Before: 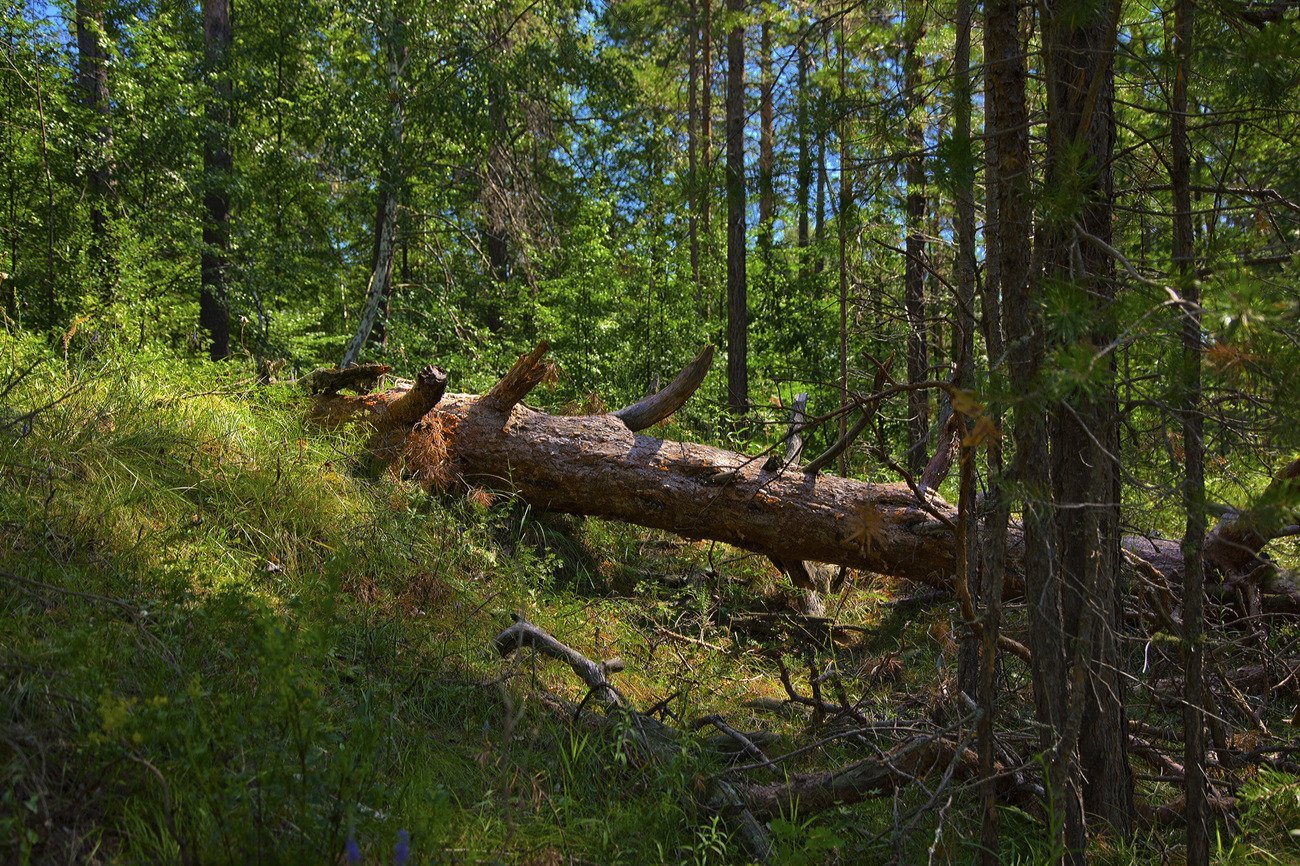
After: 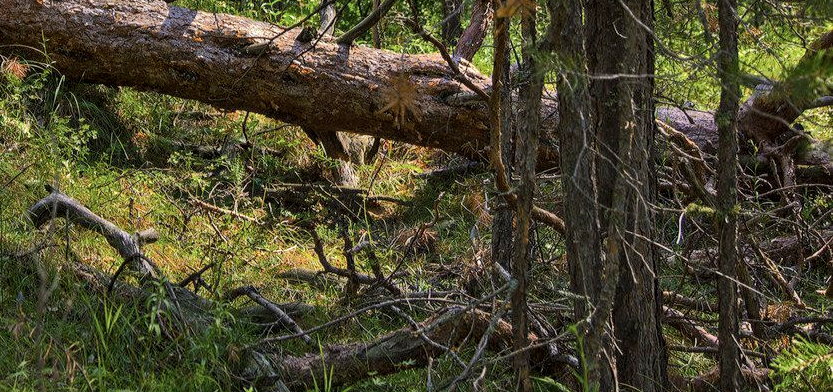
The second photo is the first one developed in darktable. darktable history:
crop and rotate: left 35.889%, top 49.65%, bottom 4.985%
local contrast: on, module defaults
shadows and highlights: radius 101.32, shadows 50.29, highlights -65.74, soften with gaussian
